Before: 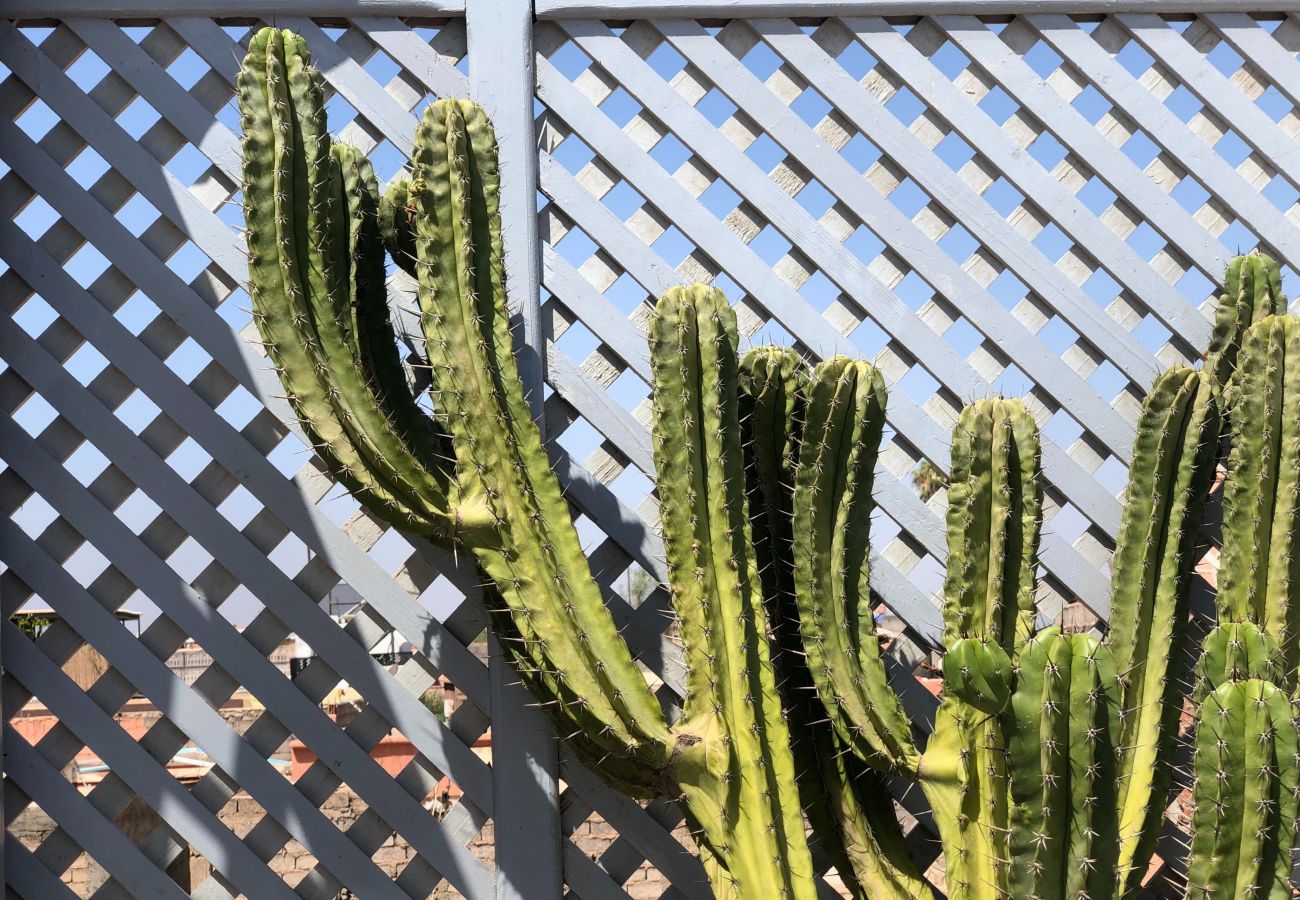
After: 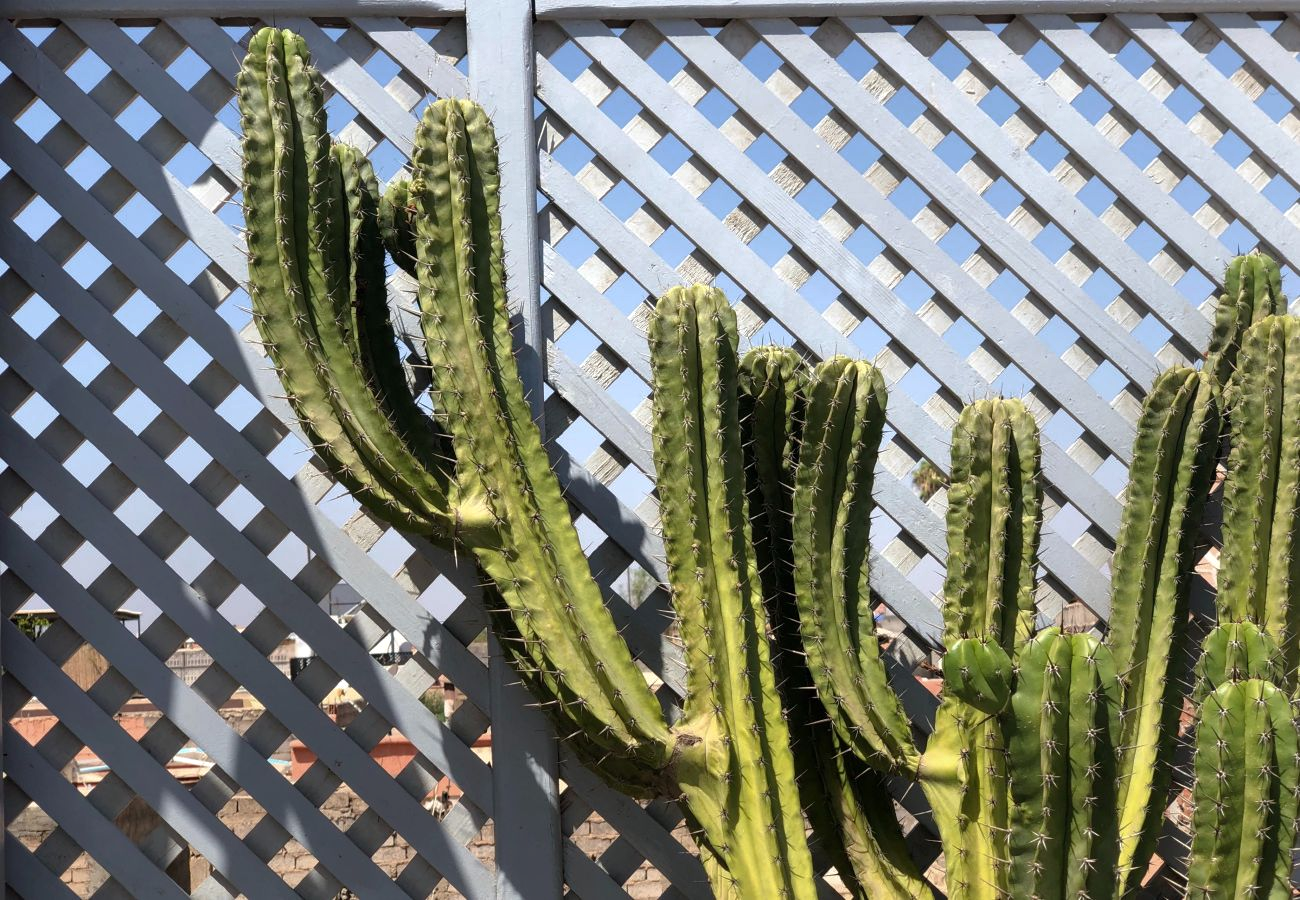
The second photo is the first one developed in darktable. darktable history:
tone equalizer: -8 EV -0.001 EV, -7 EV 0.002 EV, -6 EV -0.002 EV, -5 EV -0.01 EV, -4 EV -0.061 EV, -3 EV -0.213 EV, -2 EV -0.241 EV, -1 EV 0.081 EV, +0 EV 0.327 EV, edges refinement/feathering 500, mask exposure compensation -1.57 EV, preserve details no
